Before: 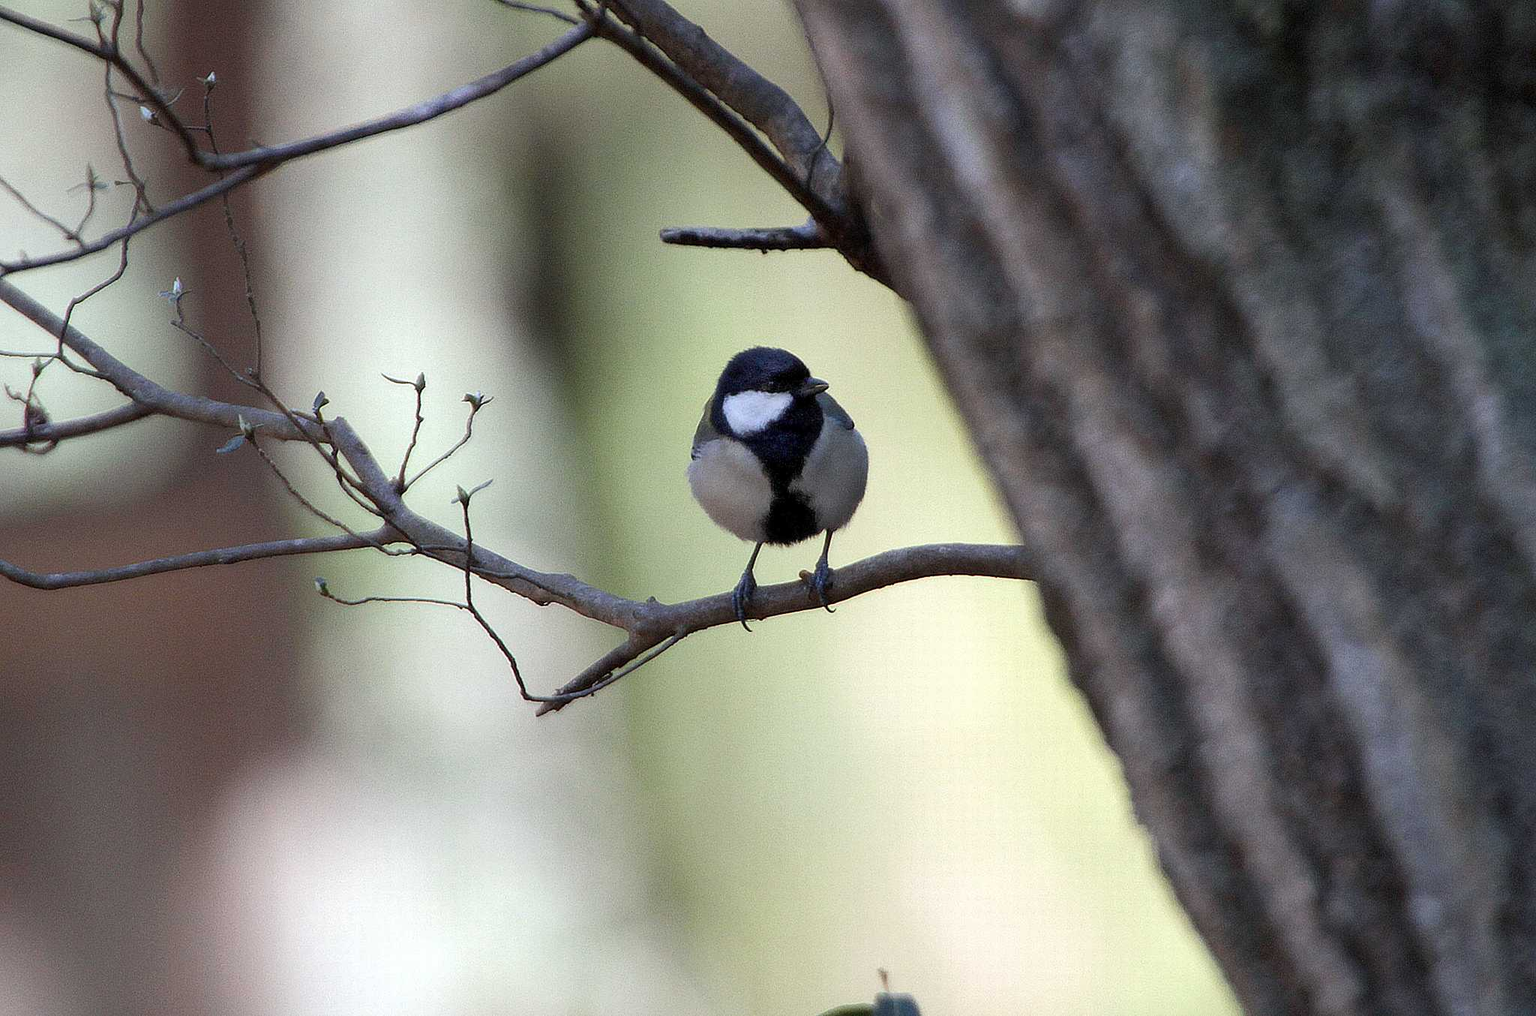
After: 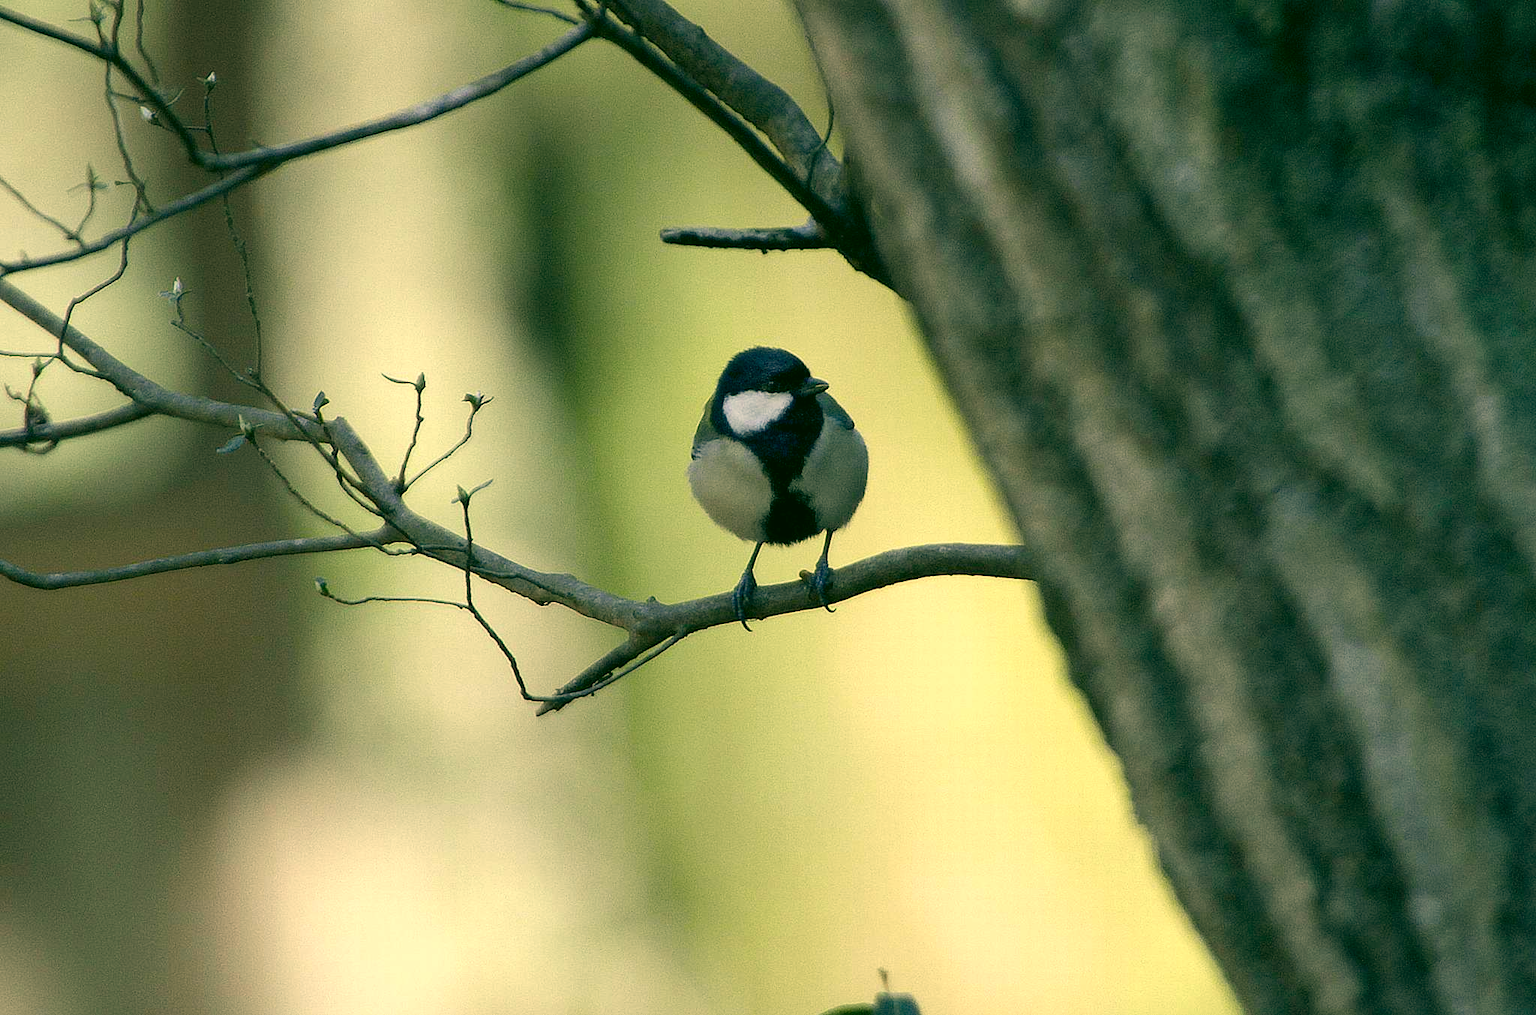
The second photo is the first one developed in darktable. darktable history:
color correction: highlights a* 5.61, highlights b* 33.29, shadows a* -25.29, shadows b* 4
